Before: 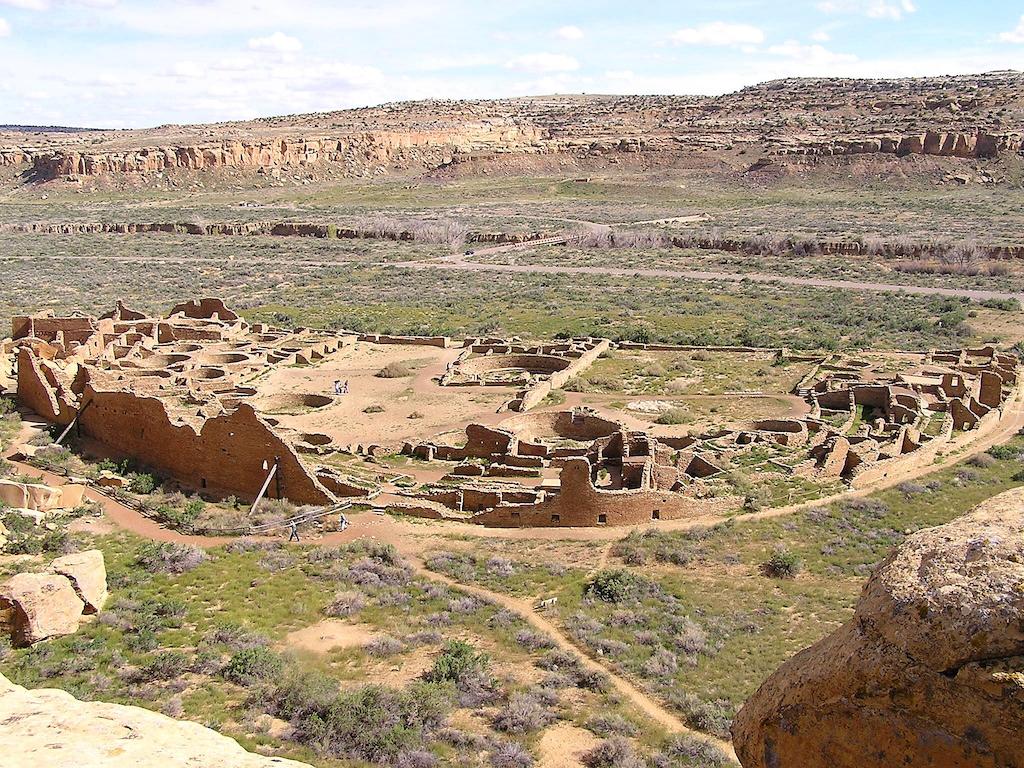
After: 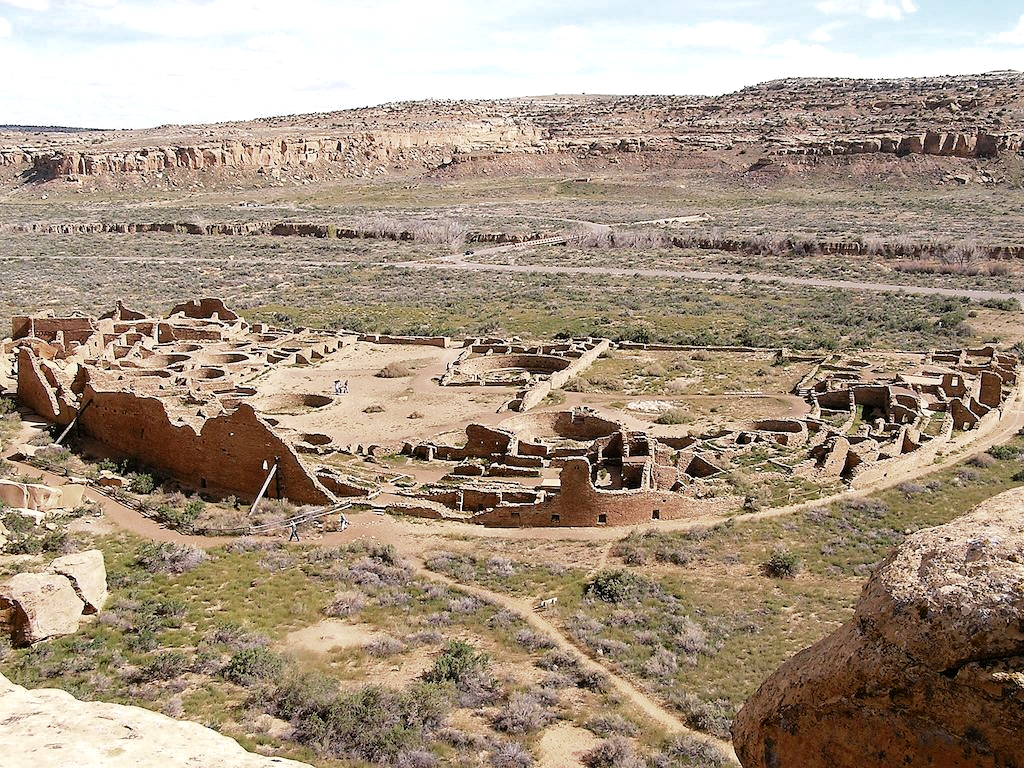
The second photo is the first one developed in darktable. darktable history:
tone curve: curves: ch0 [(0, 0) (0.003, 0.003) (0.011, 0.003) (0.025, 0.007) (0.044, 0.014) (0.069, 0.02) (0.1, 0.03) (0.136, 0.054) (0.177, 0.099) (0.224, 0.156) (0.277, 0.227) (0.335, 0.302) (0.399, 0.375) (0.468, 0.456) (0.543, 0.54) (0.623, 0.625) (0.709, 0.717) (0.801, 0.807) (0.898, 0.895) (1, 1)], preserve colors none
color look up table: target L [86.64, 76.78, 74, 78.98, 75.6, 57.21, 68.4, 58.18, 60.34, 53, 44.1, 28.72, 21.18, 16.82, 201.64, 105.77, 76.41, 81.04, 68.89, 62.48, 65.93, 53.69, 62.33, 47.19, 48.06, 43.67, 34.46, 29.96, 15.08, 84.56, 78.16, 76.74, 74.85, 66.45, 58.65, 54.27, 45.38, 53.47, 45.77, 36.15, 27.3, 32.89, 15.47, 0.592, 86.84, 72.88, 63.25, 58.81, 37.32], target a [-11.7, -12.57, -18.77, -46.87, 1.337, -47.47, -0.24, -43.86, -20.73, -18.08, -2.703, -22.64, -14.18, -0.261, 0, 0.001, -6.424, 3.246, 13.44, 18.23, 21.61, 30.31, 20.2, 48.92, 52.86, 48.85, 33.89, 24.62, 17.07, -0.134, 12.58, 7.019, 21.09, 35.81, 37.61, 43.72, 12.68, 41.32, -1.455, -0.158, 26.32, 17.92, 8.091, -0.371, -14.36, -23.53, -37.49, -2.824, -7.781], target b [12.88, 52.13, 47.21, -6.088, 54.96, 40.99, 7.167, 21.74, 21.21, 40.4, 30.57, 20.81, 3.115, 18.62, -0.001, -0.004, 40.45, 20.94, 19.74, 49.74, 10.15, 44.8, 35.43, 11.97, 12.99, 35.54, 15.37, 26.66, 19.53, 0.496, -6.185, -14.43, -25.07, -23.1, 0.134, -22.64, -14.36, -47.97, -45.76, 0.583, -1.864, -56.23, -15.83, 0.885, -10.76, -26.4, -3.328, -13.16, -21.61], num patches 49
